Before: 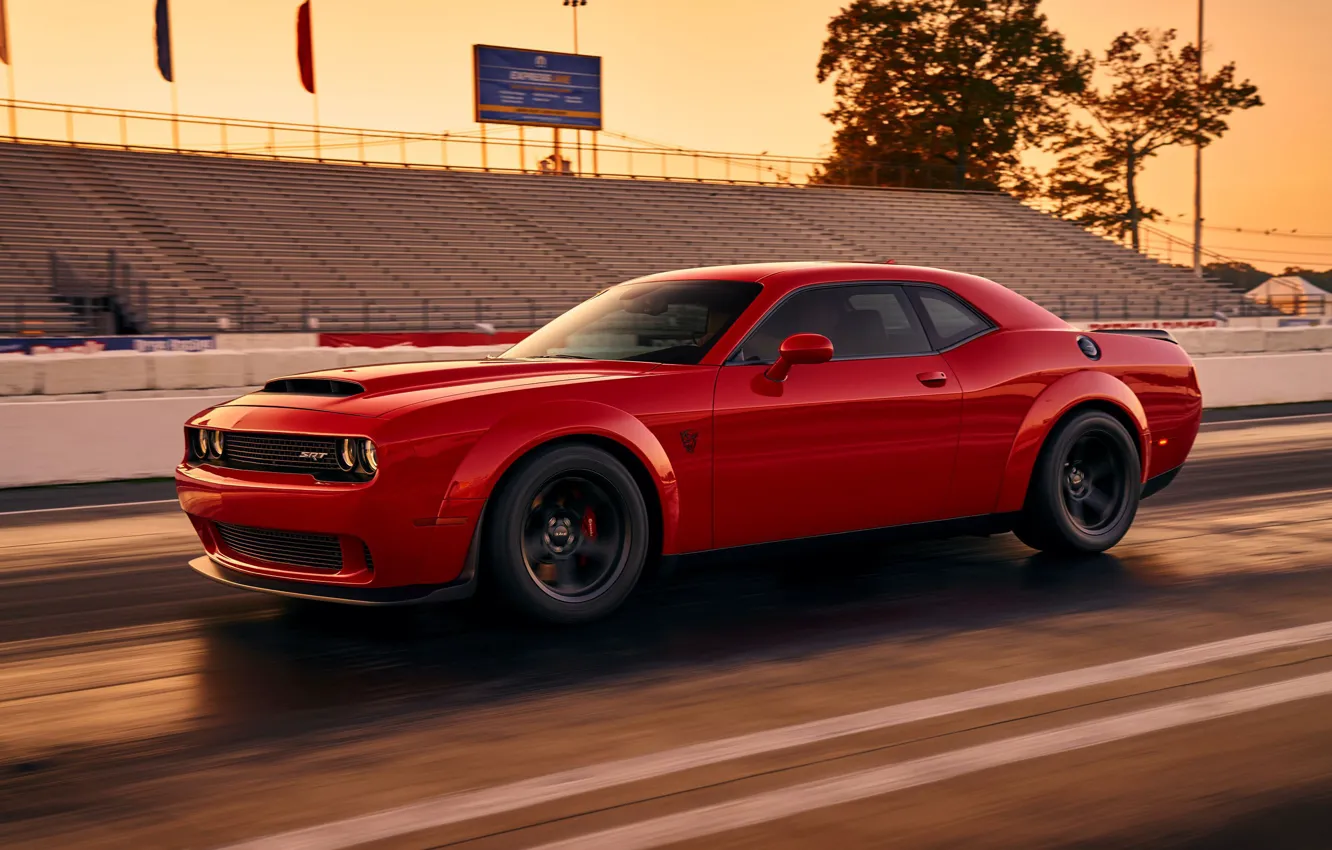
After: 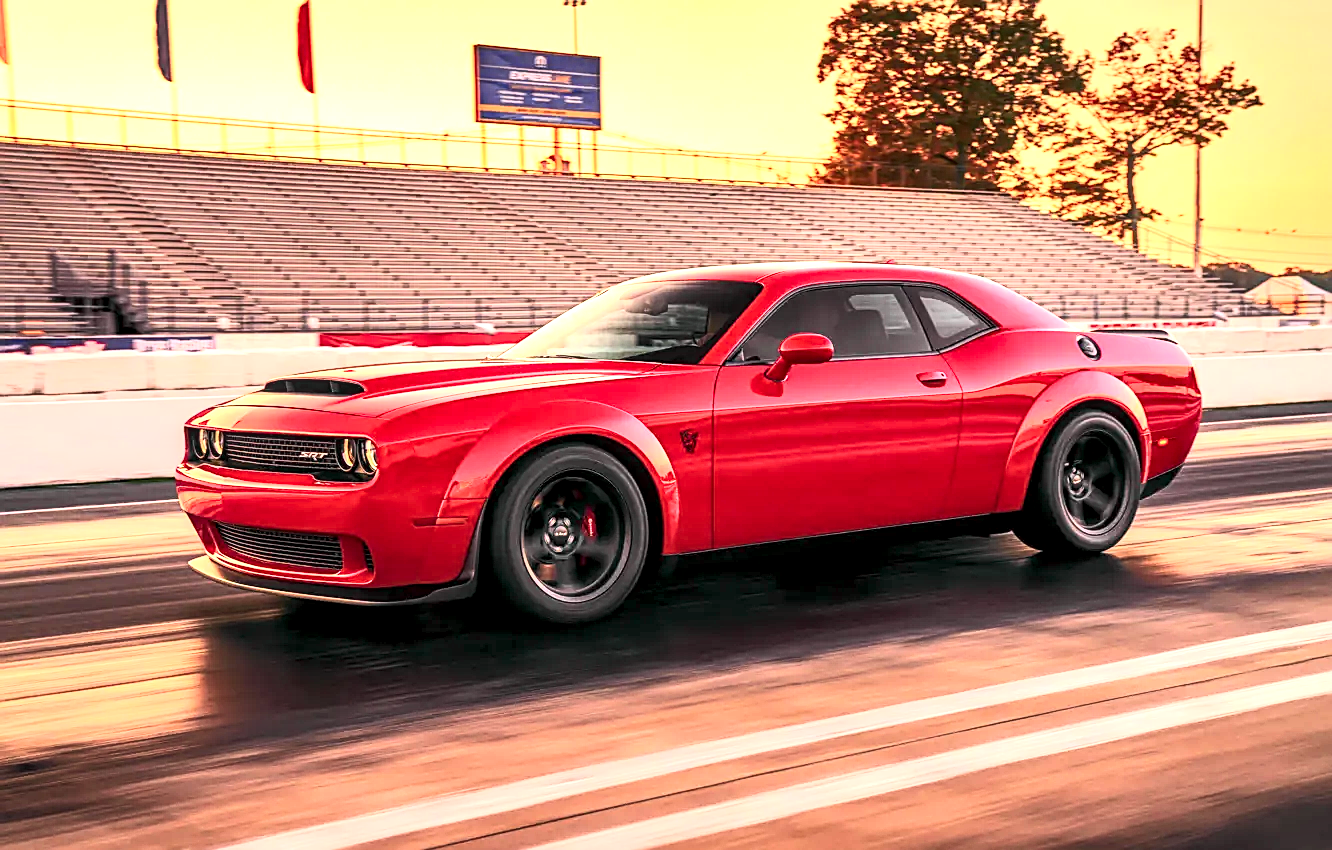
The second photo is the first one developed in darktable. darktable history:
exposure: black level correction 0, exposure 1.601 EV, compensate exposure bias true, compensate highlight preservation false
contrast brightness saturation: saturation -0.098
tone curve: curves: ch0 [(0, 0.026) (0.172, 0.194) (0.398, 0.437) (0.469, 0.544) (0.612, 0.741) (0.845, 0.926) (1, 0.968)]; ch1 [(0, 0) (0.437, 0.453) (0.472, 0.467) (0.502, 0.502) (0.531, 0.537) (0.574, 0.583) (0.617, 0.64) (0.699, 0.749) (0.859, 0.919) (1, 1)]; ch2 [(0, 0) (0.33, 0.301) (0.421, 0.443) (0.476, 0.502) (0.511, 0.504) (0.553, 0.55) (0.595, 0.586) (0.664, 0.664) (1, 1)], color space Lab, independent channels, preserve colors none
sharpen: on, module defaults
local contrast: detail 154%
